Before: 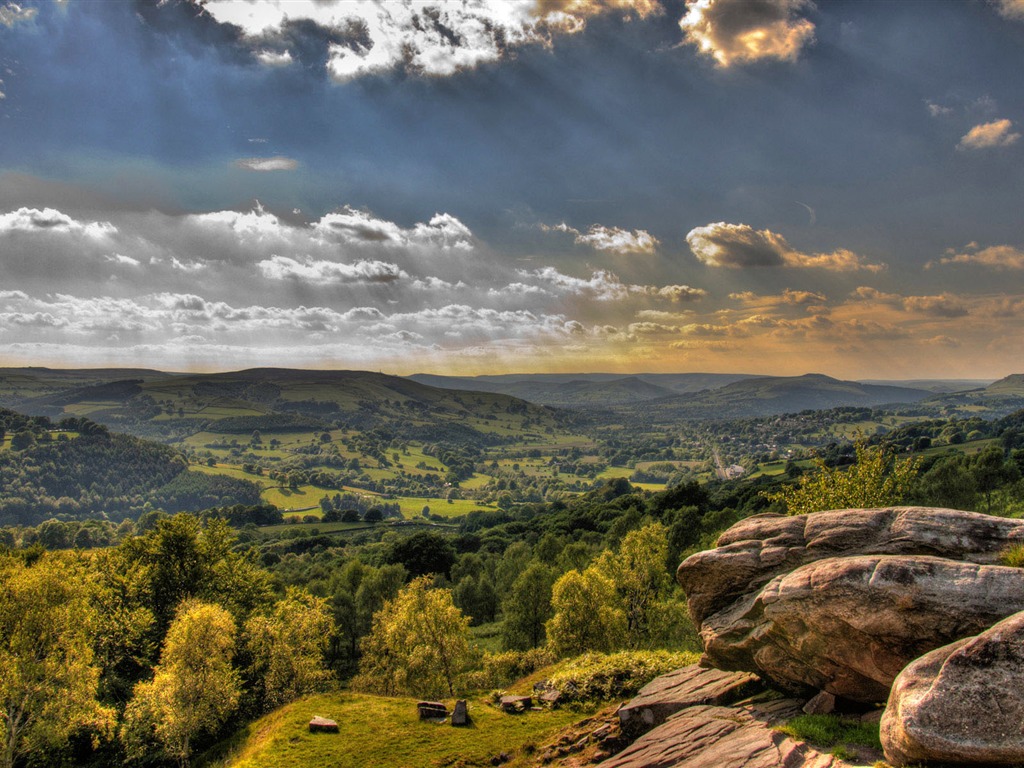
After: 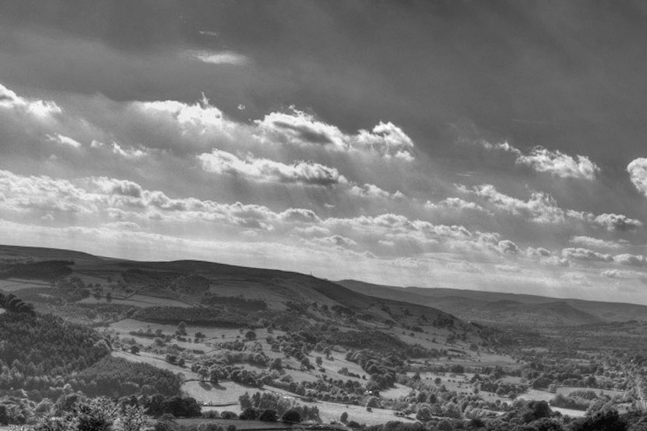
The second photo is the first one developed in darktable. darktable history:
monochrome: on, module defaults
color zones: curves: ch0 [(0, 0.473) (0.001, 0.473) (0.226, 0.548) (0.4, 0.589) (0.525, 0.54) (0.728, 0.403) (0.999, 0.473) (1, 0.473)]; ch1 [(0, 0.619) (0.001, 0.619) (0.234, 0.388) (0.4, 0.372) (0.528, 0.422) (0.732, 0.53) (0.999, 0.619) (1, 0.619)]; ch2 [(0, 0.547) (0.001, 0.547) (0.226, 0.45) (0.4, 0.525) (0.525, 0.585) (0.8, 0.511) (0.999, 0.547) (1, 0.547)]
tone equalizer: on, module defaults
crop and rotate: angle -4.99°, left 2.122%, top 6.945%, right 27.566%, bottom 30.519%
